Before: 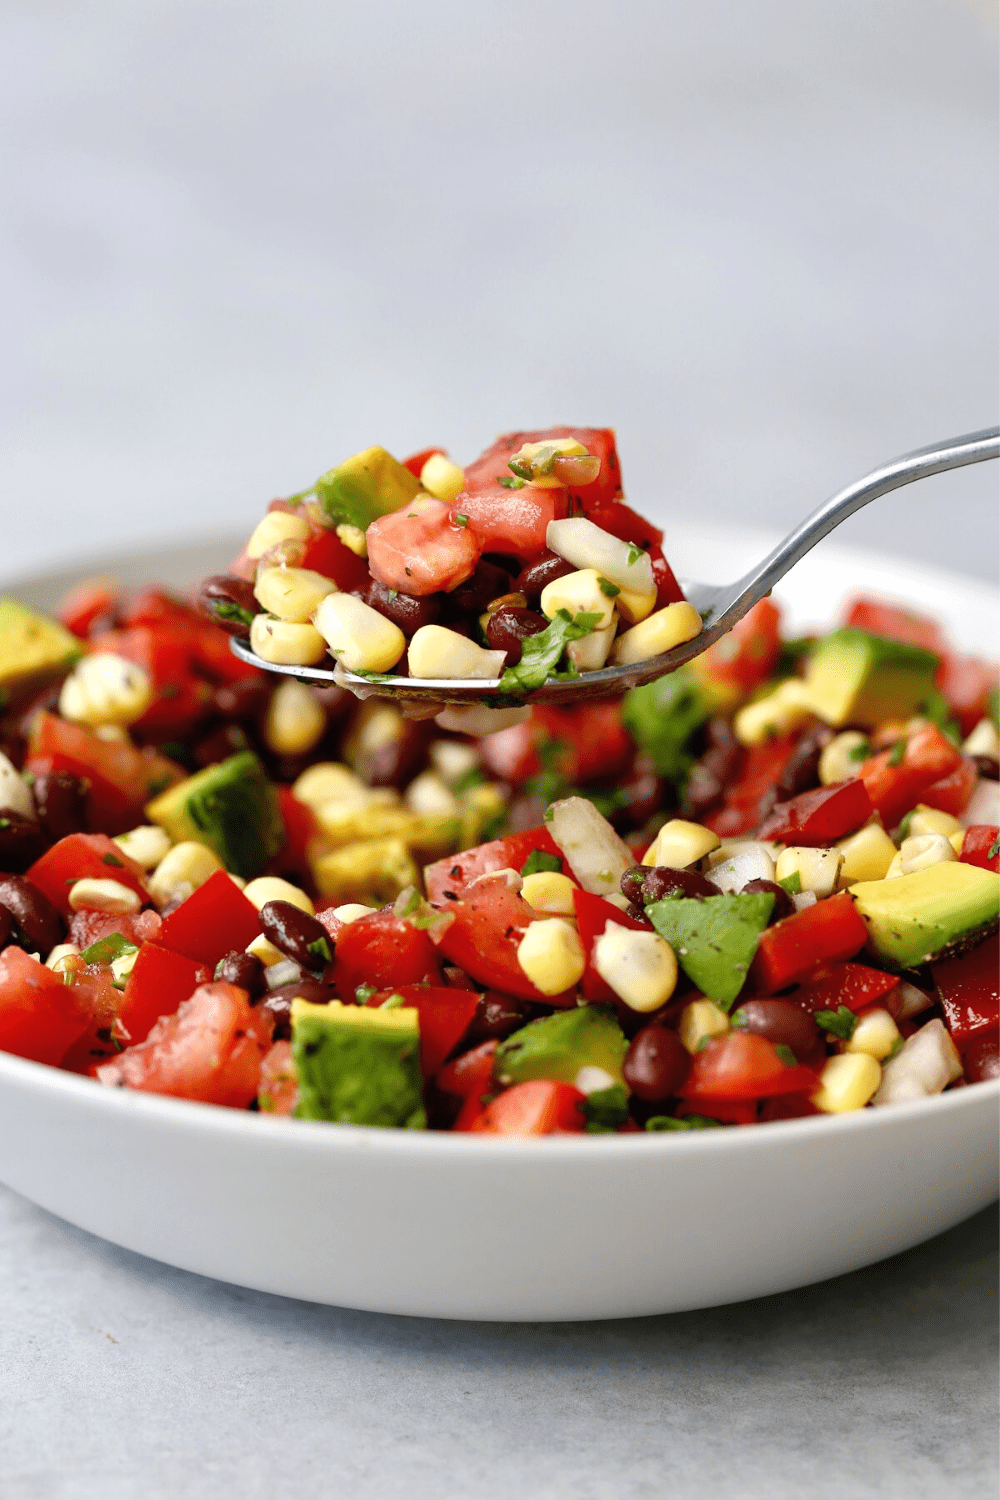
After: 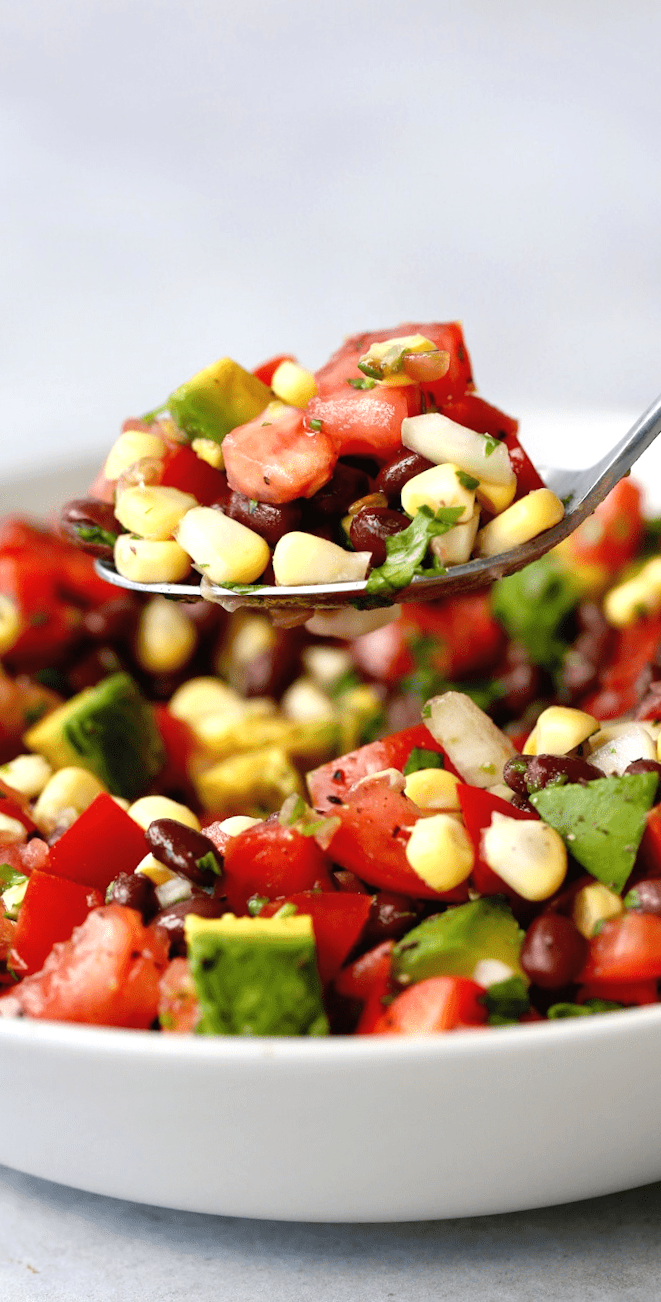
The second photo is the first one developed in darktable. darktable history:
crop and rotate: left 12.648%, right 20.685%
exposure: exposure 0.236 EV, compensate highlight preservation false
rotate and perspective: rotation -4.57°, crop left 0.054, crop right 0.944, crop top 0.087, crop bottom 0.914
